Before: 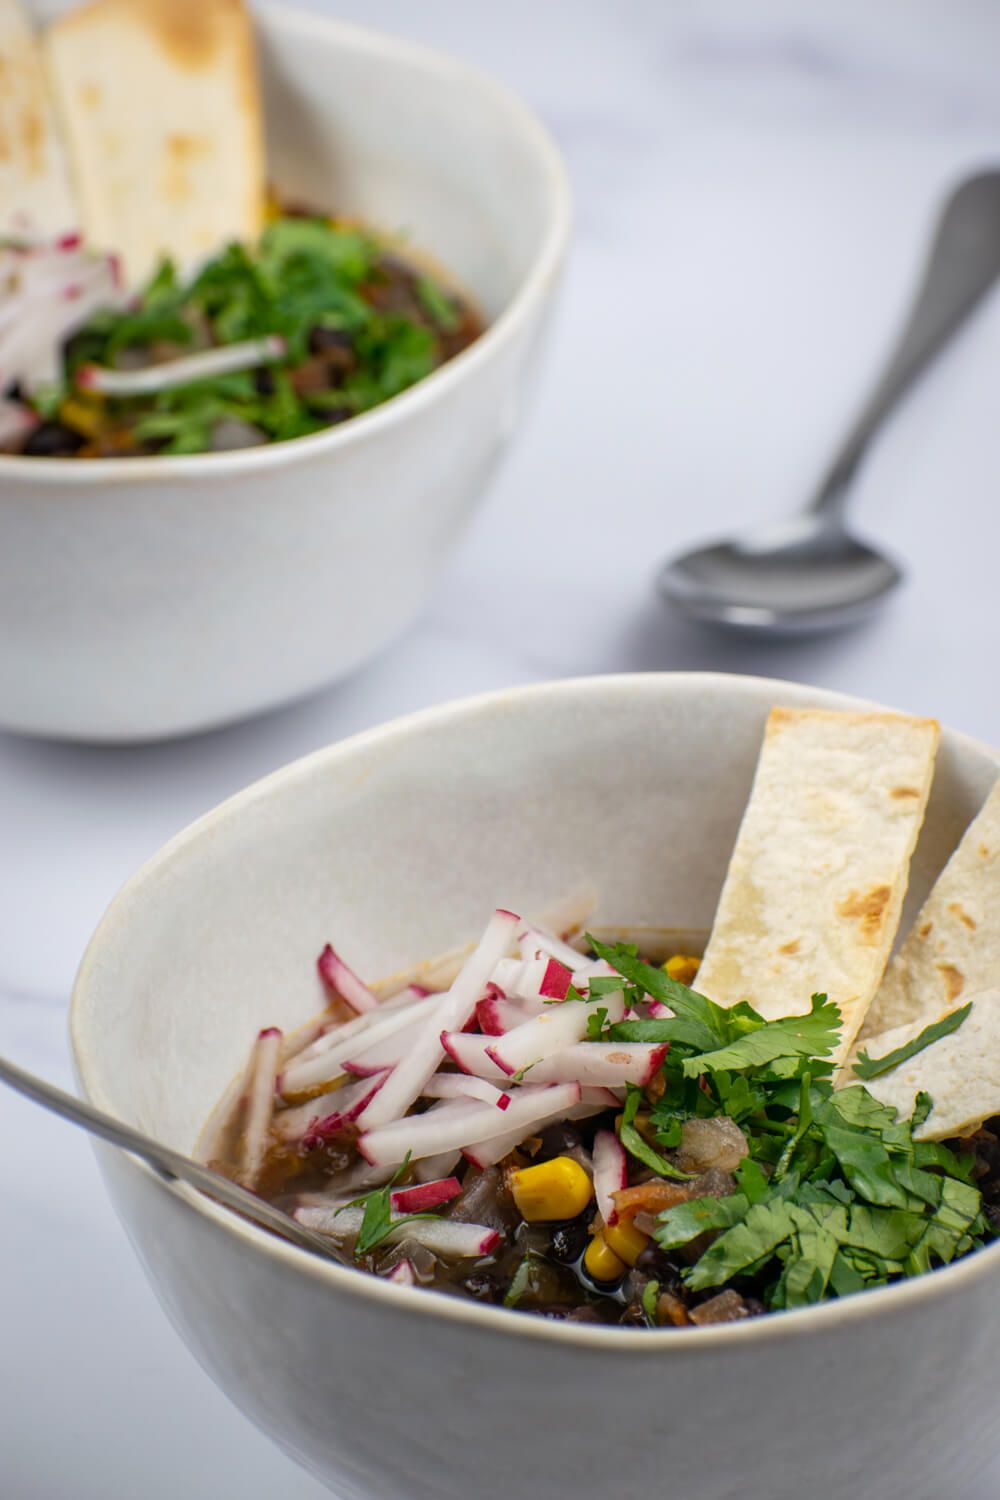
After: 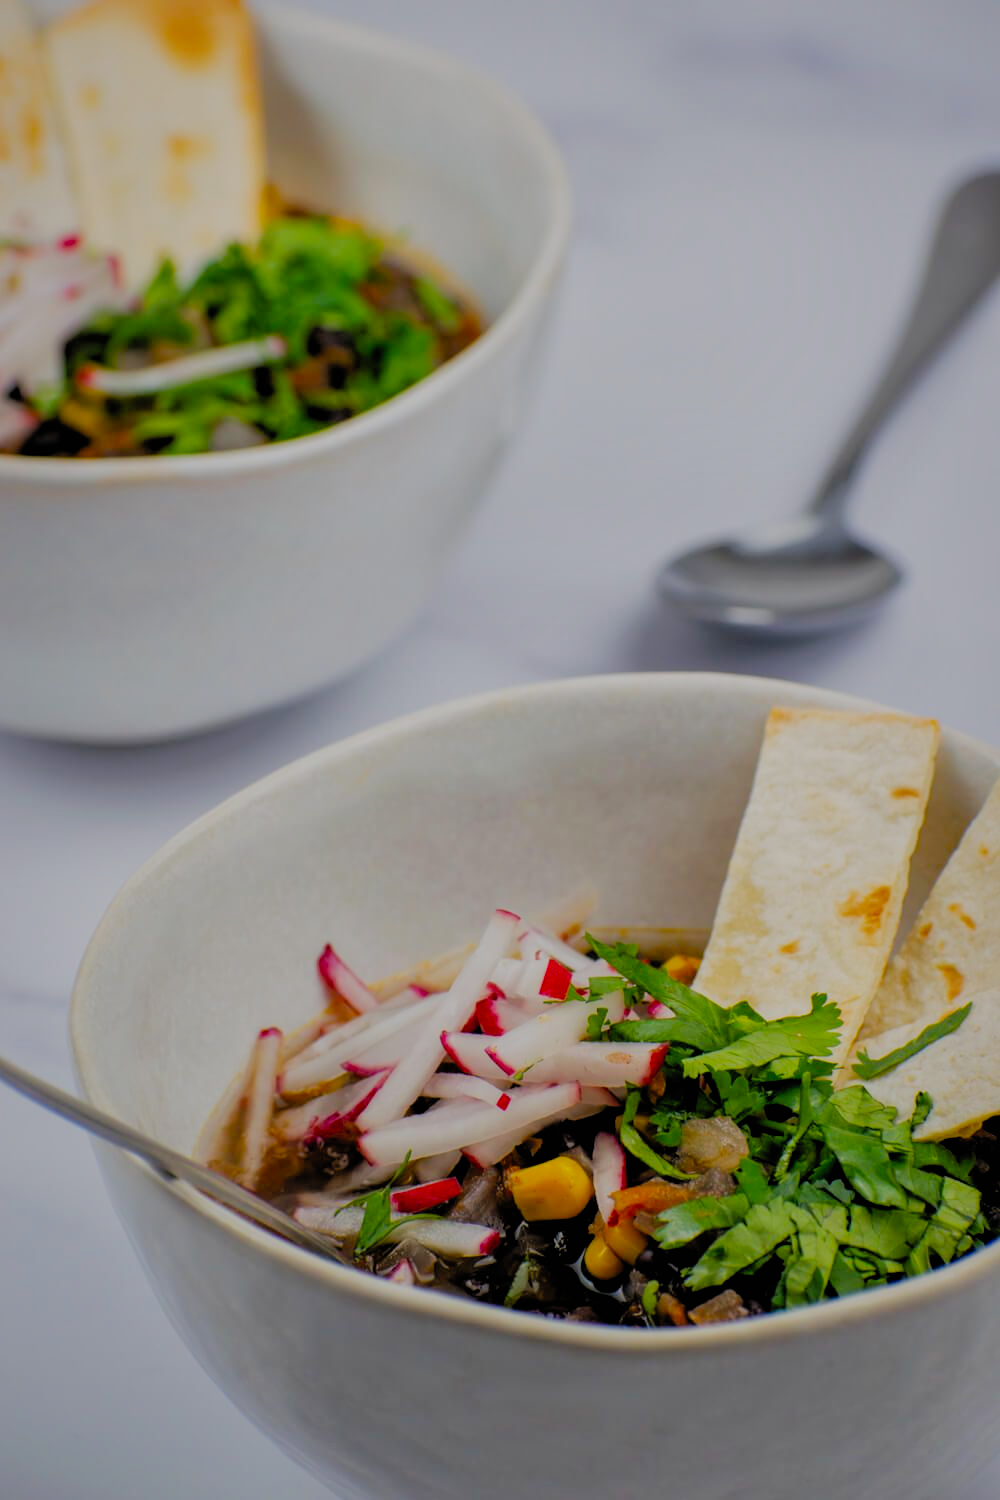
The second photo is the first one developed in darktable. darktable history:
filmic rgb: black relative exposure -4.4 EV, white relative exposure 5 EV, threshold 3 EV, hardness 2.23, latitude 40.06%, contrast 1.15, highlights saturation mix 10%, shadows ↔ highlights balance 1.04%, preserve chrominance RGB euclidean norm (legacy), color science v4 (2020), enable highlight reconstruction true
shadows and highlights: on, module defaults
